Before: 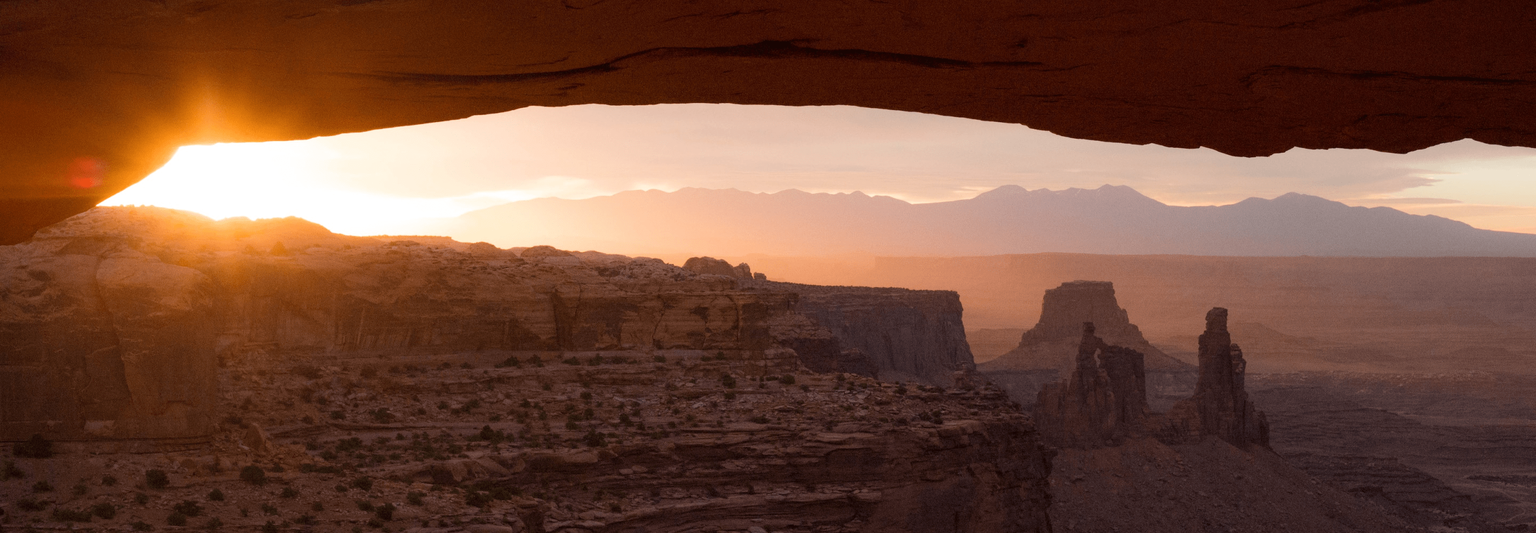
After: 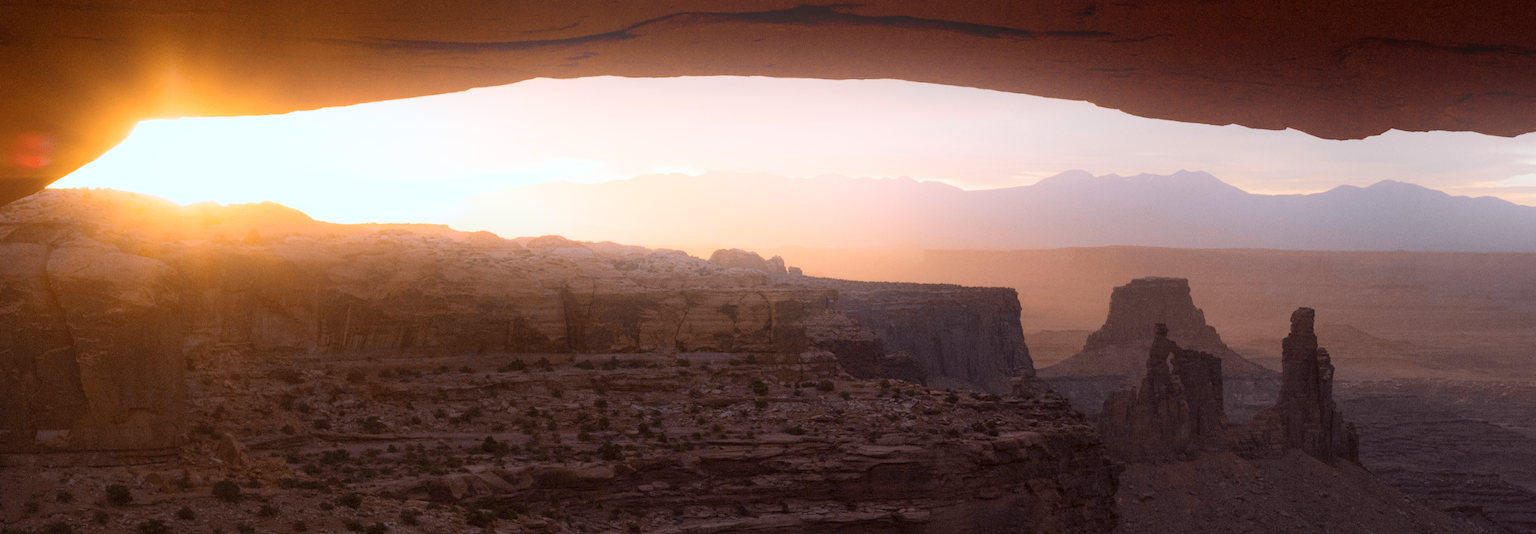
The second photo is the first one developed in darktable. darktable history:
bloom: threshold 82.5%, strength 16.25%
crop: left 3.305%, top 6.436%, right 6.389%, bottom 3.258%
tone equalizer: on, module defaults
rotate and perspective: rotation 0.174°, lens shift (vertical) 0.013, lens shift (horizontal) 0.019, shear 0.001, automatic cropping original format, crop left 0.007, crop right 0.991, crop top 0.016, crop bottom 0.997
white balance: red 0.931, blue 1.11
